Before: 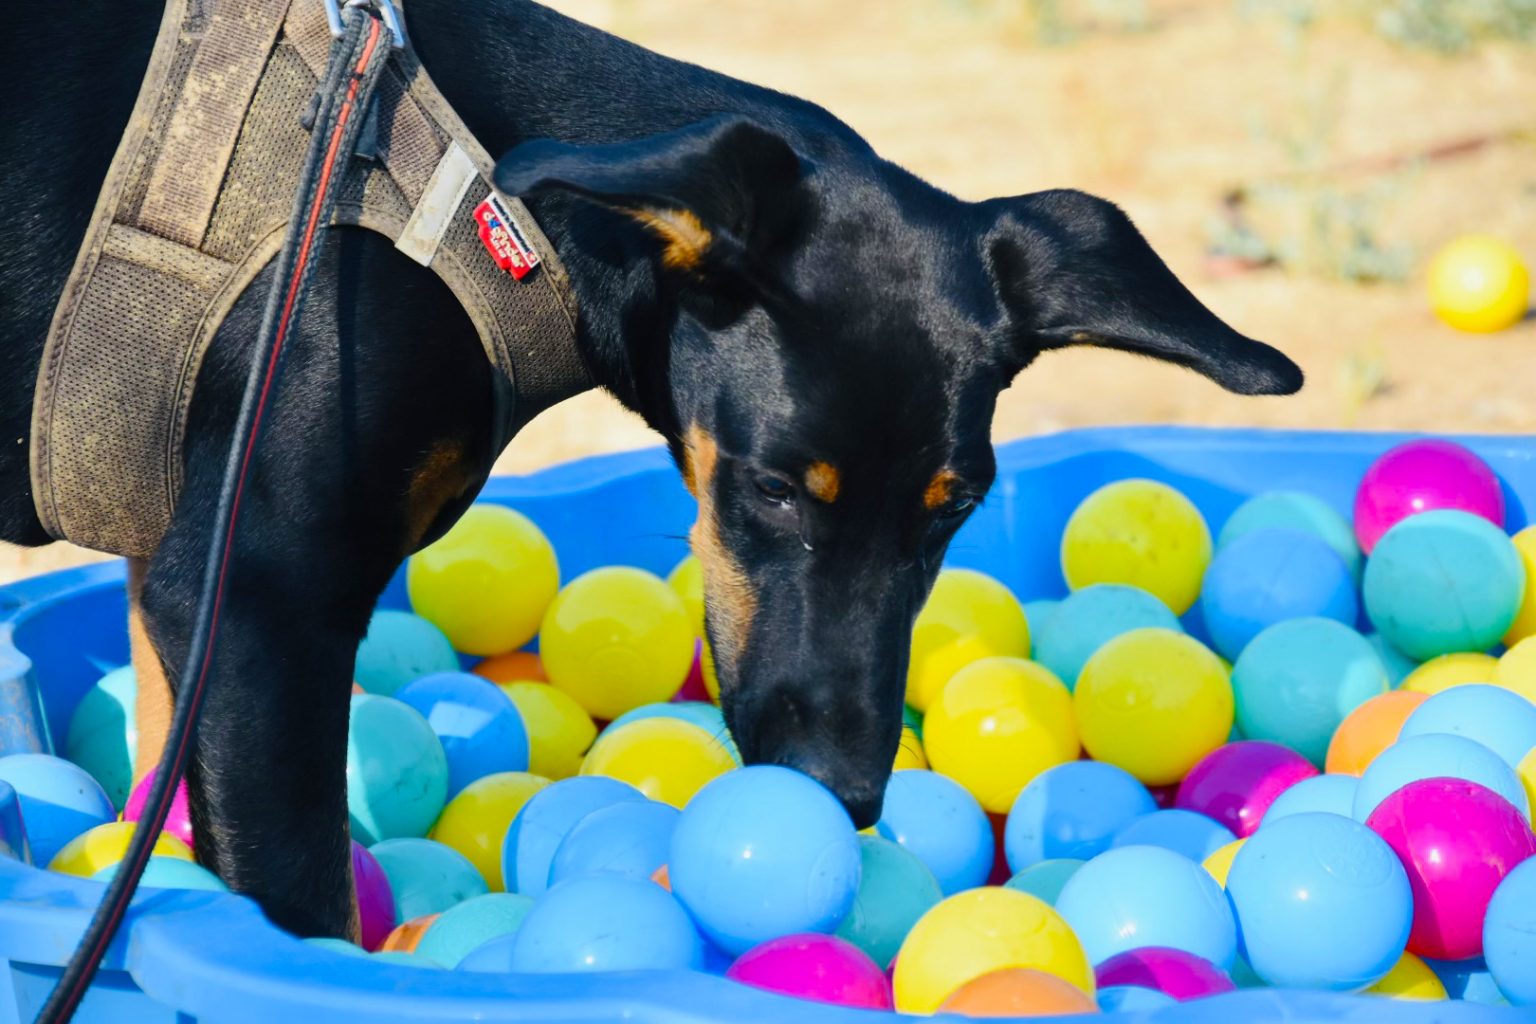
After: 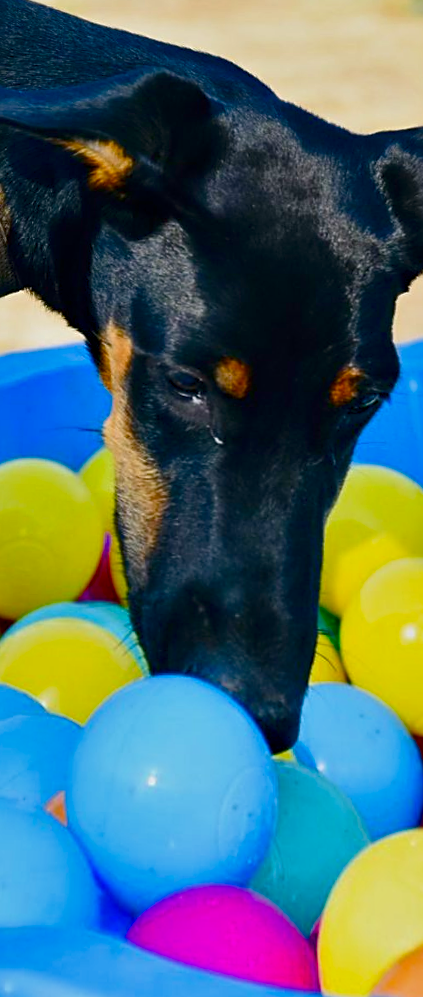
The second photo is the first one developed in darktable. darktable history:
contrast brightness saturation: contrast 0.07, brightness -0.14, saturation 0.11
rotate and perspective: rotation 0.72°, lens shift (vertical) -0.352, lens shift (horizontal) -0.051, crop left 0.152, crop right 0.859, crop top 0.019, crop bottom 0.964
contrast equalizer: octaves 7, y [[0.6 ×6], [0.55 ×6], [0 ×6], [0 ×6], [0 ×6]], mix 0.3
color balance rgb: shadows lift › chroma 1%, shadows lift › hue 113°, highlights gain › chroma 0.2%, highlights gain › hue 333°, perceptual saturation grading › global saturation 20%, perceptual saturation grading › highlights -25%, perceptual saturation grading › shadows 25%, contrast -10%
sharpen: on, module defaults
crop: left 33.36%, right 33.36%
tone equalizer: on, module defaults
